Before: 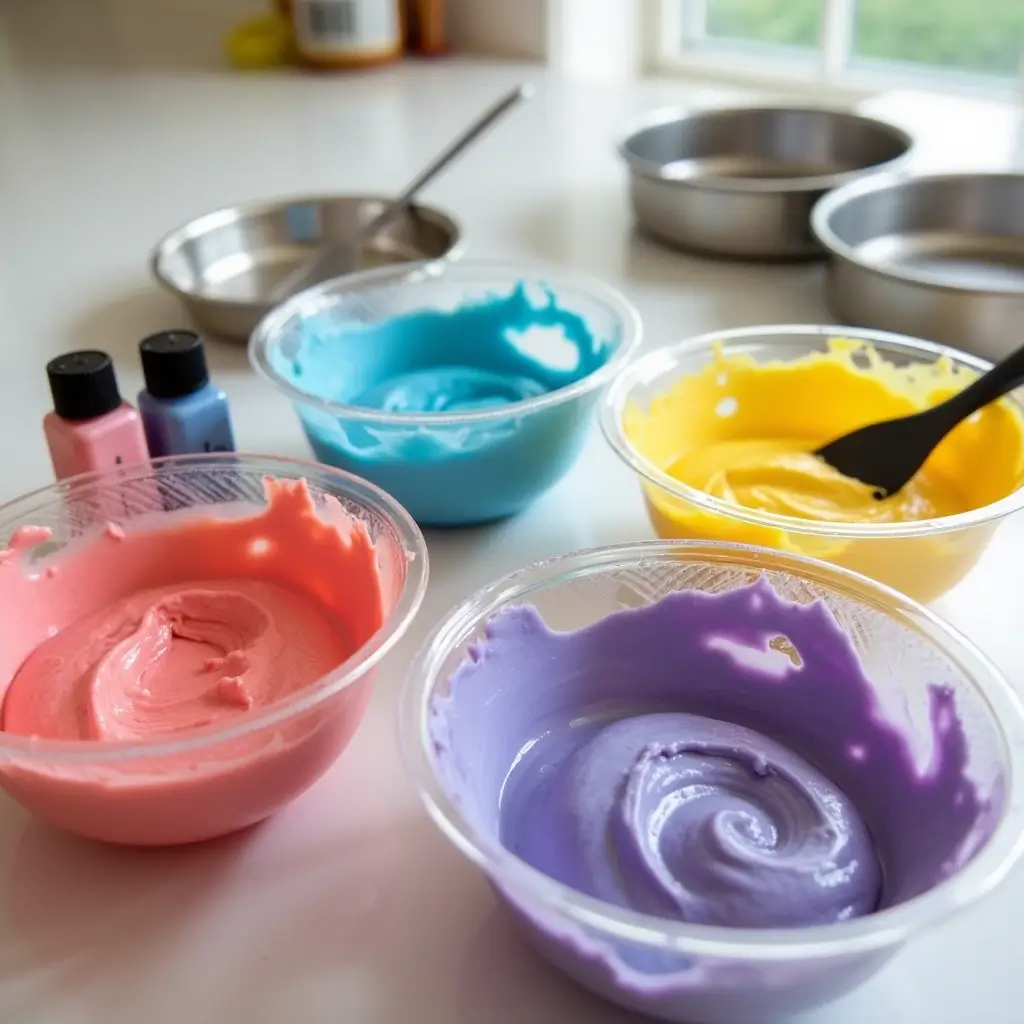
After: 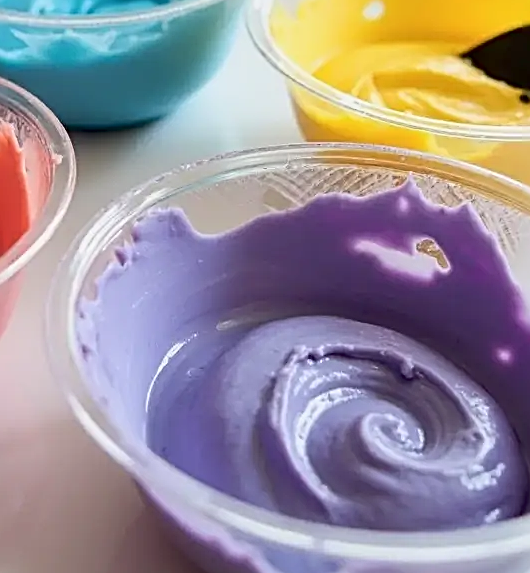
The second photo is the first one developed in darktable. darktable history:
exposure: black level correction 0.006, exposure -0.226 EV, compensate highlight preservation false
crop: left 34.479%, top 38.822%, right 13.718%, bottom 5.172%
sharpen: radius 2.817, amount 0.715
contrast brightness saturation: contrast 0.15, brightness 0.05
